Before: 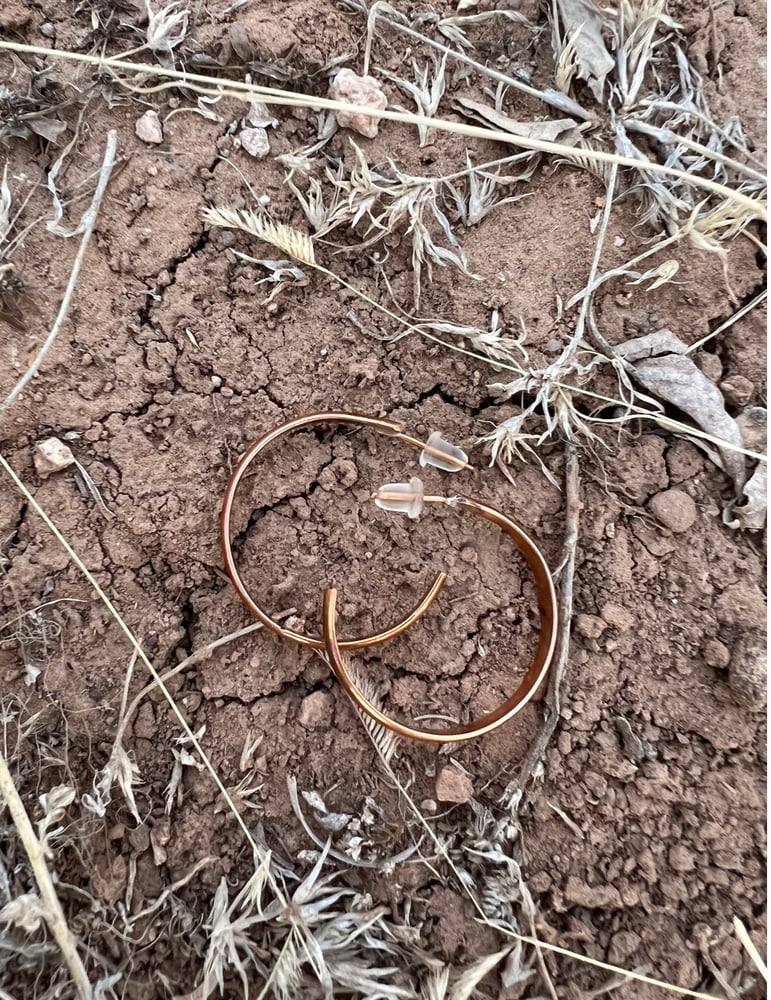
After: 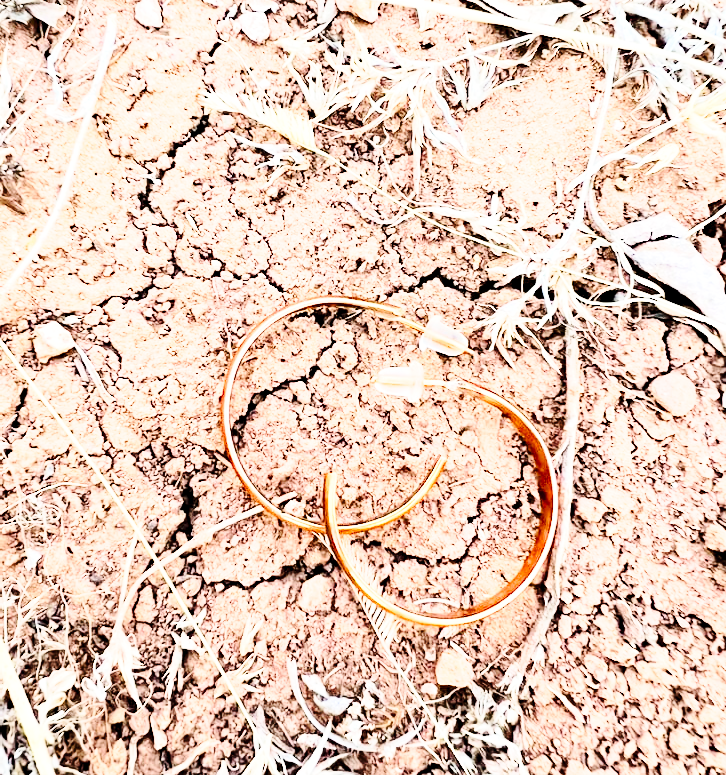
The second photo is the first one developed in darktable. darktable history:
color correction: highlights b* 0.017
crop and rotate: angle 0.04°, top 11.595%, right 5.717%, bottom 10.763%
contrast brightness saturation: contrast 0.2, brightness 0.156, saturation 0.216
tone equalizer: -7 EV 0.15 EV, -6 EV 0.625 EV, -5 EV 1.16 EV, -4 EV 1.3 EV, -3 EV 1.15 EV, -2 EV 0.6 EV, -1 EV 0.153 EV, edges refinement/feathering 500, mask exposure compensation -1.57 EV, preserve details no
exposure: black level correction 0.005, exposure 0.288 EV, compensate exposure bias true, compensate highlight preservation false
base curve: curves: ch0 [(0, 0) (0.028, 0.03) (0.121, 0.232) (0.46, 0.748) (0.859, 0.968) (1, 1)], preserve colors none
color balance rgb: perceptual saturation grading › global saturation -0.038%, global vibrance 9.745%
haze removal: compatibility mode true, adaptive false
